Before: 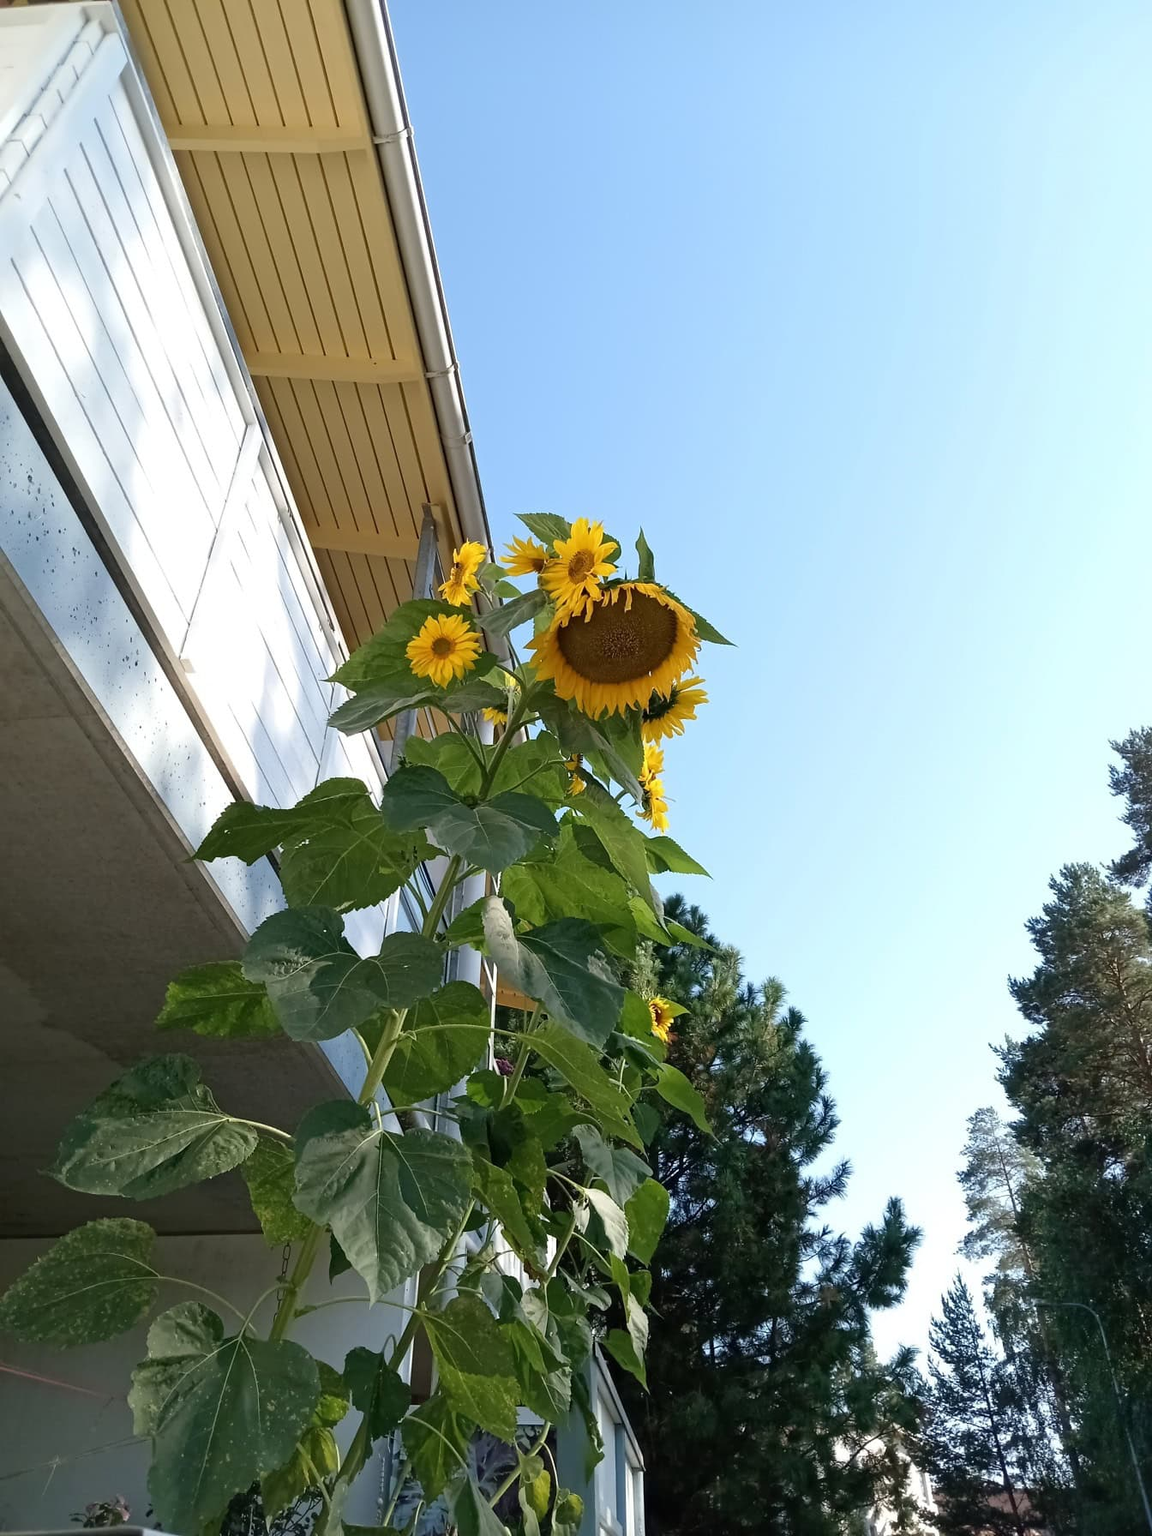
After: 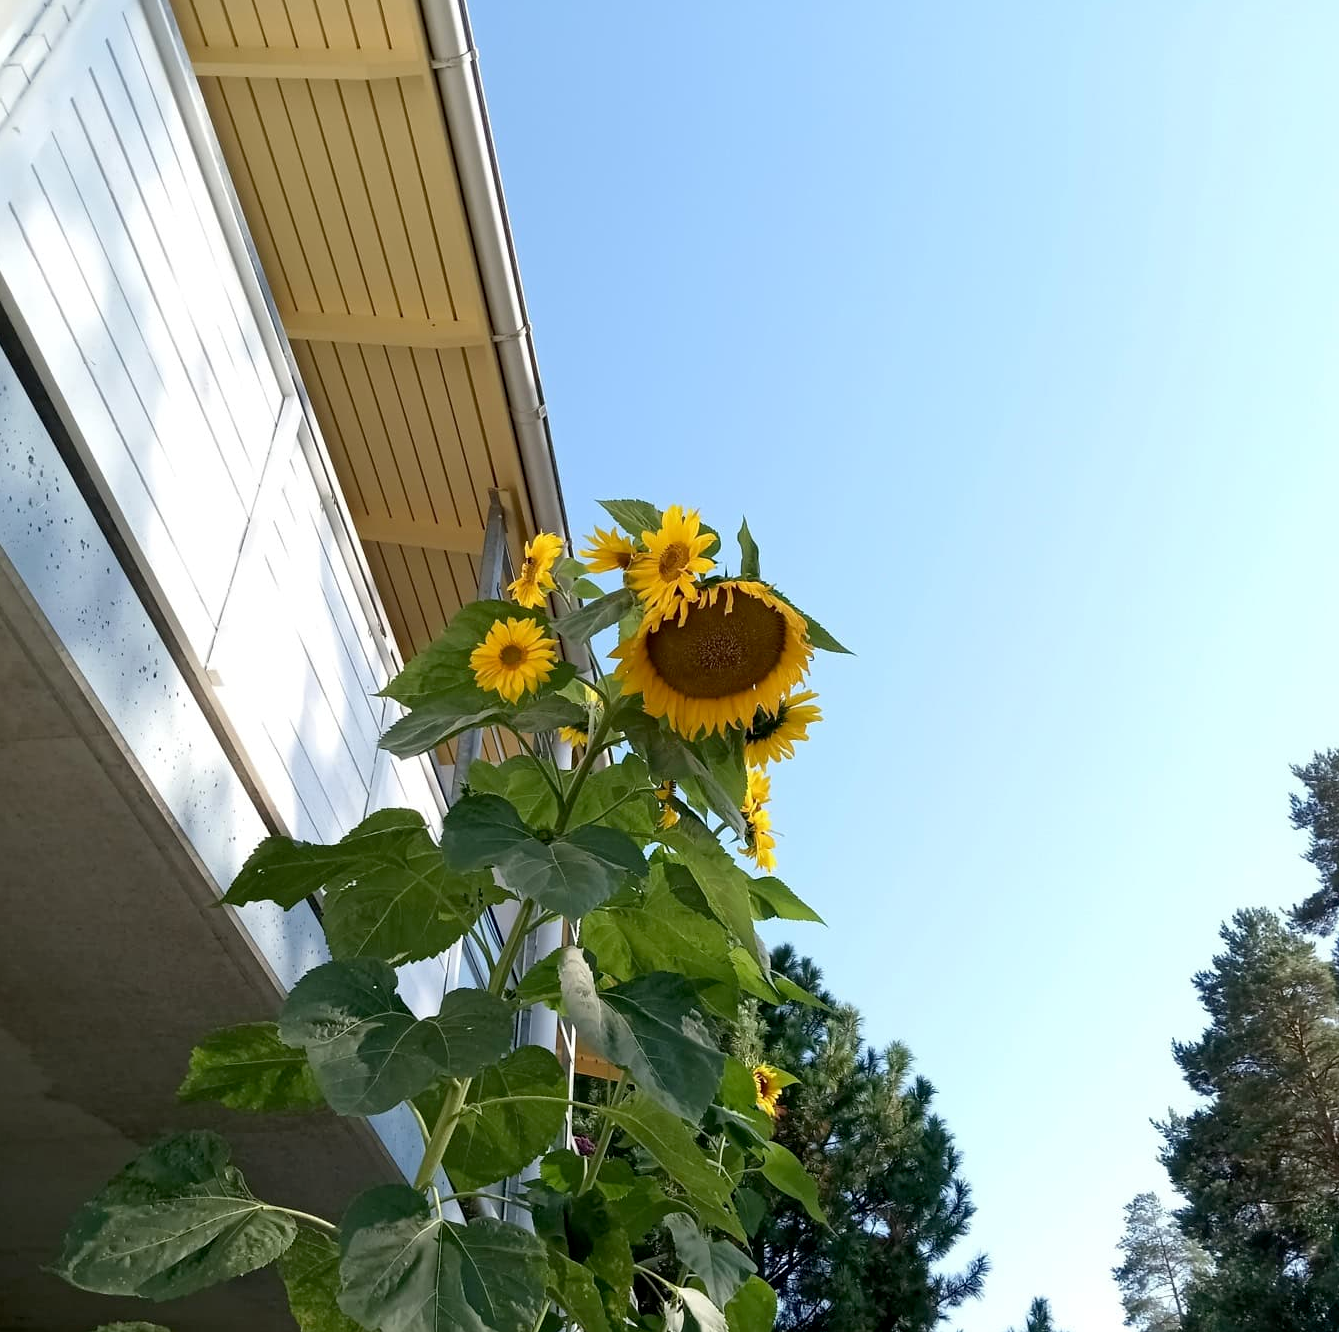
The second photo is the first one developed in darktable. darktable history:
exposure: black level correction 0.005, exposure 0.015 EV, compensate highlight preservation false
crop: left 0.363%, top 5.53%, bottom 19.849%
